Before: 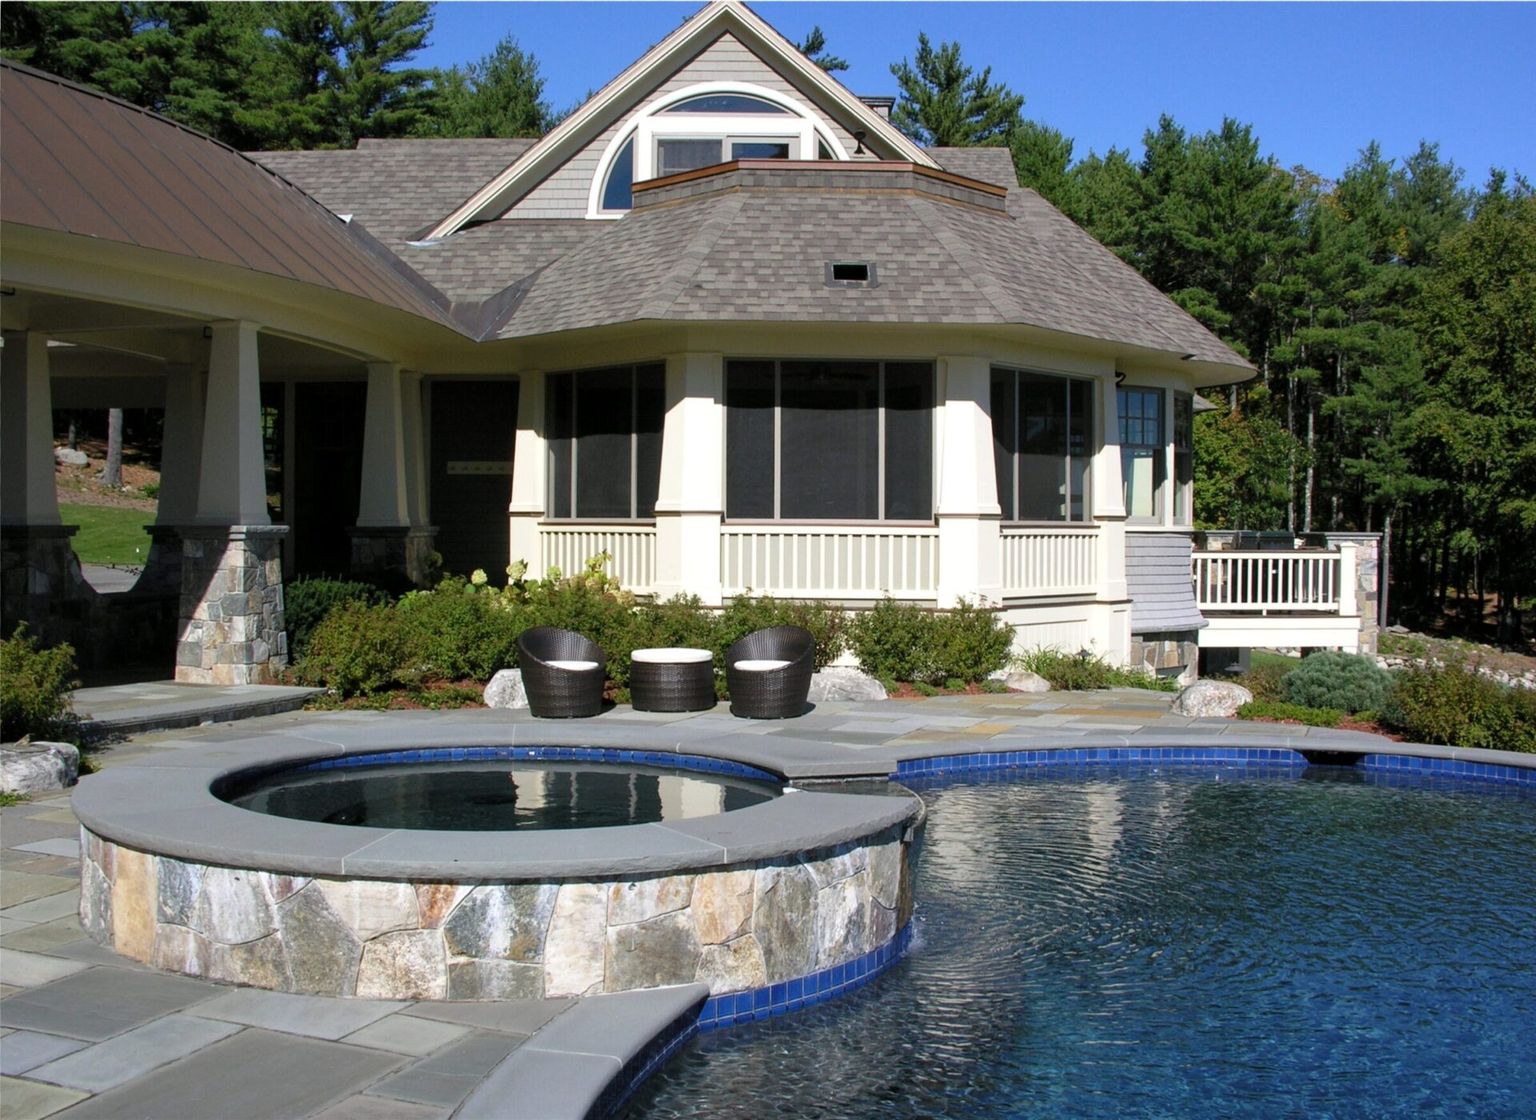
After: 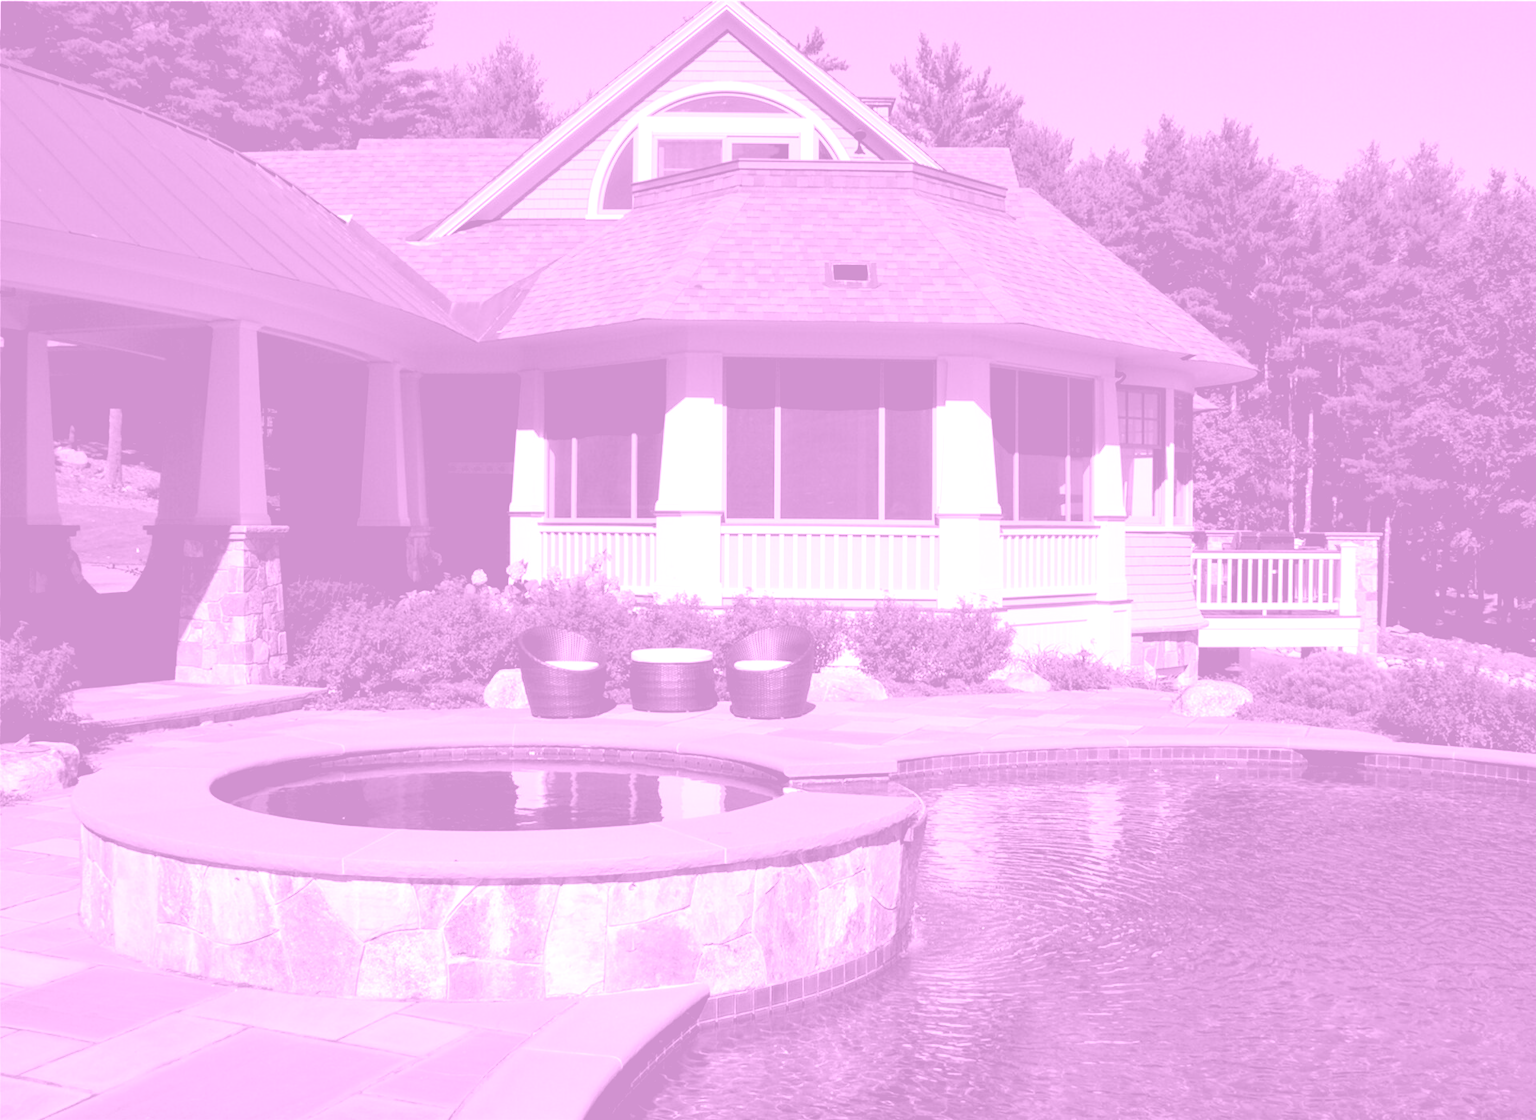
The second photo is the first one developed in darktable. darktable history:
levels: levels [0.073, 0.497, 0.972]
color balance rgb: shadows lift › luminance -7.7%, shadows lift › chroma 2.13%, shadows lift › hue 165.27°, power › luminance -7.77%, power › chroma 1.1%, power › hue 215.88°, highlights gain › luminance 15.15%, highlights gain › chroma 7%, highlights gain › hue 125.57°, global offset › luminance -0.33%, global offset › chroma 0.11%, global offset › hue 165.27°, perceptual saturation grading › global saturation 24.42%, perceptual saturation grading › highlights -24.42%, perceptual saturation grading › mid-tones 24.42%, perceptual saturation grading › shadows 40%, perceptual brilliance grading › global brilliance -5%, perceptual brilliance grading › highlights 24.42%, perceptual brilliance grading › mid-tones 7%, perceptual brilliance grading › shadows -5%
colorize: hue 331.2°, saturation 75%, source mix 30.28%, lightness 70.52%, version 1
